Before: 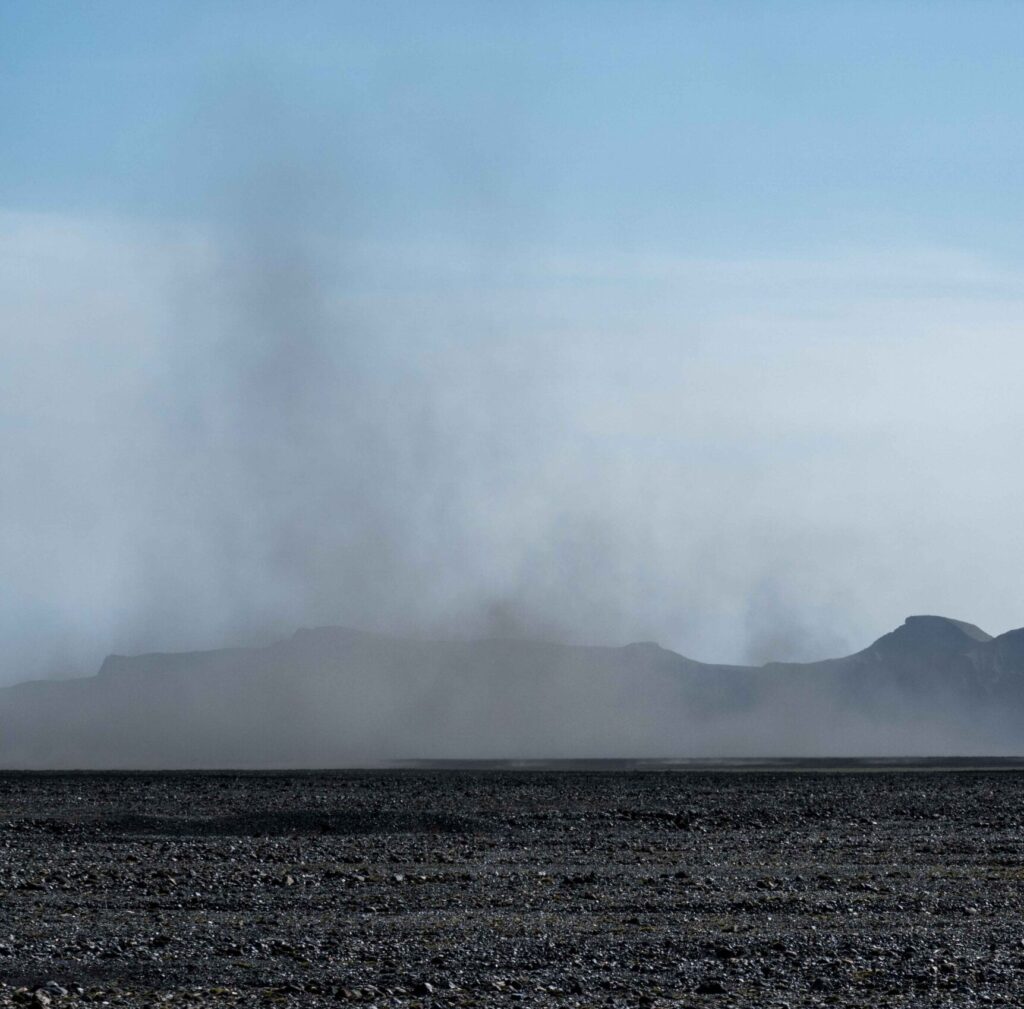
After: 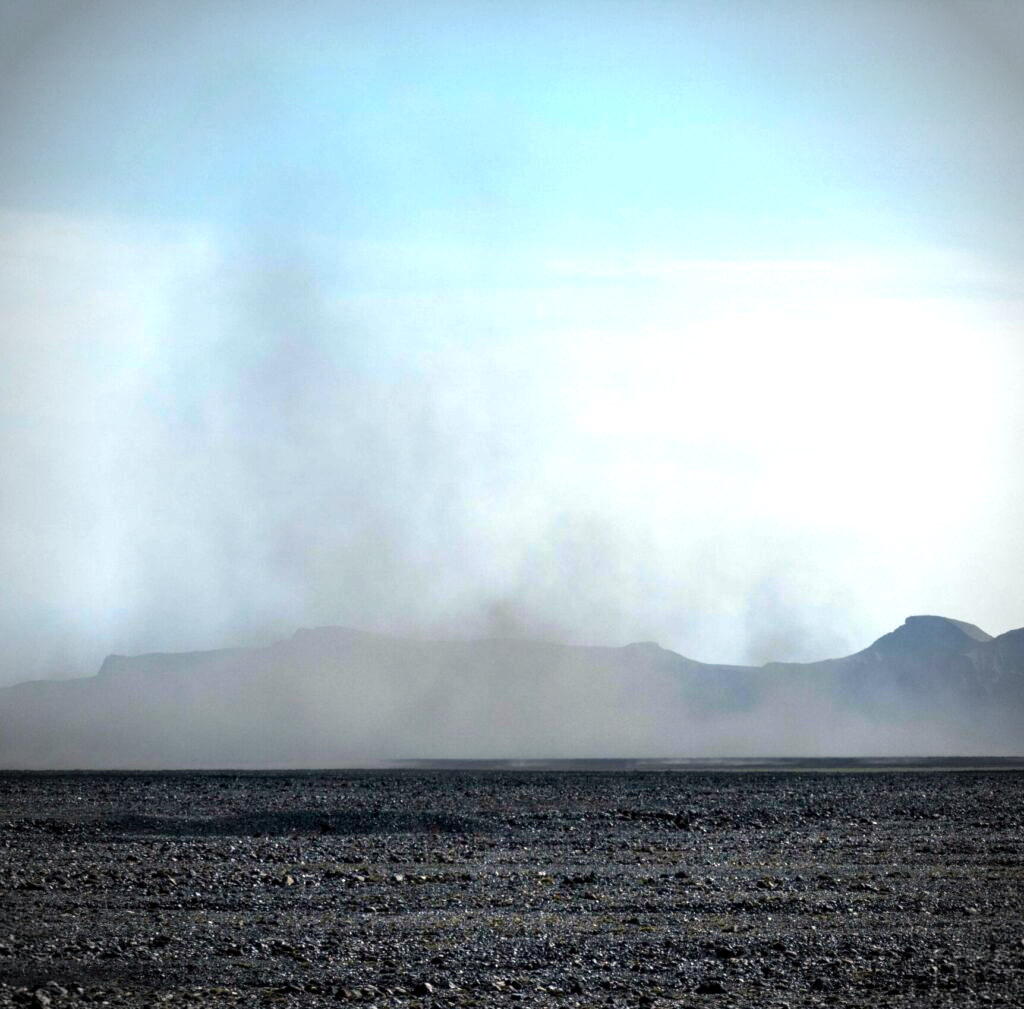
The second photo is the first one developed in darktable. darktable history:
color balance rgb: highlights gain › chroma 3.077%, highlights gain › hue 75.91°, perceptual saturation grading › global saturation 25.295%, global vibrance 20%
exposure: black level correction 0.001, compensate exposure bias true, compensate highlight preservation false
vignetting: brightness -0.626, saturation -0.674
